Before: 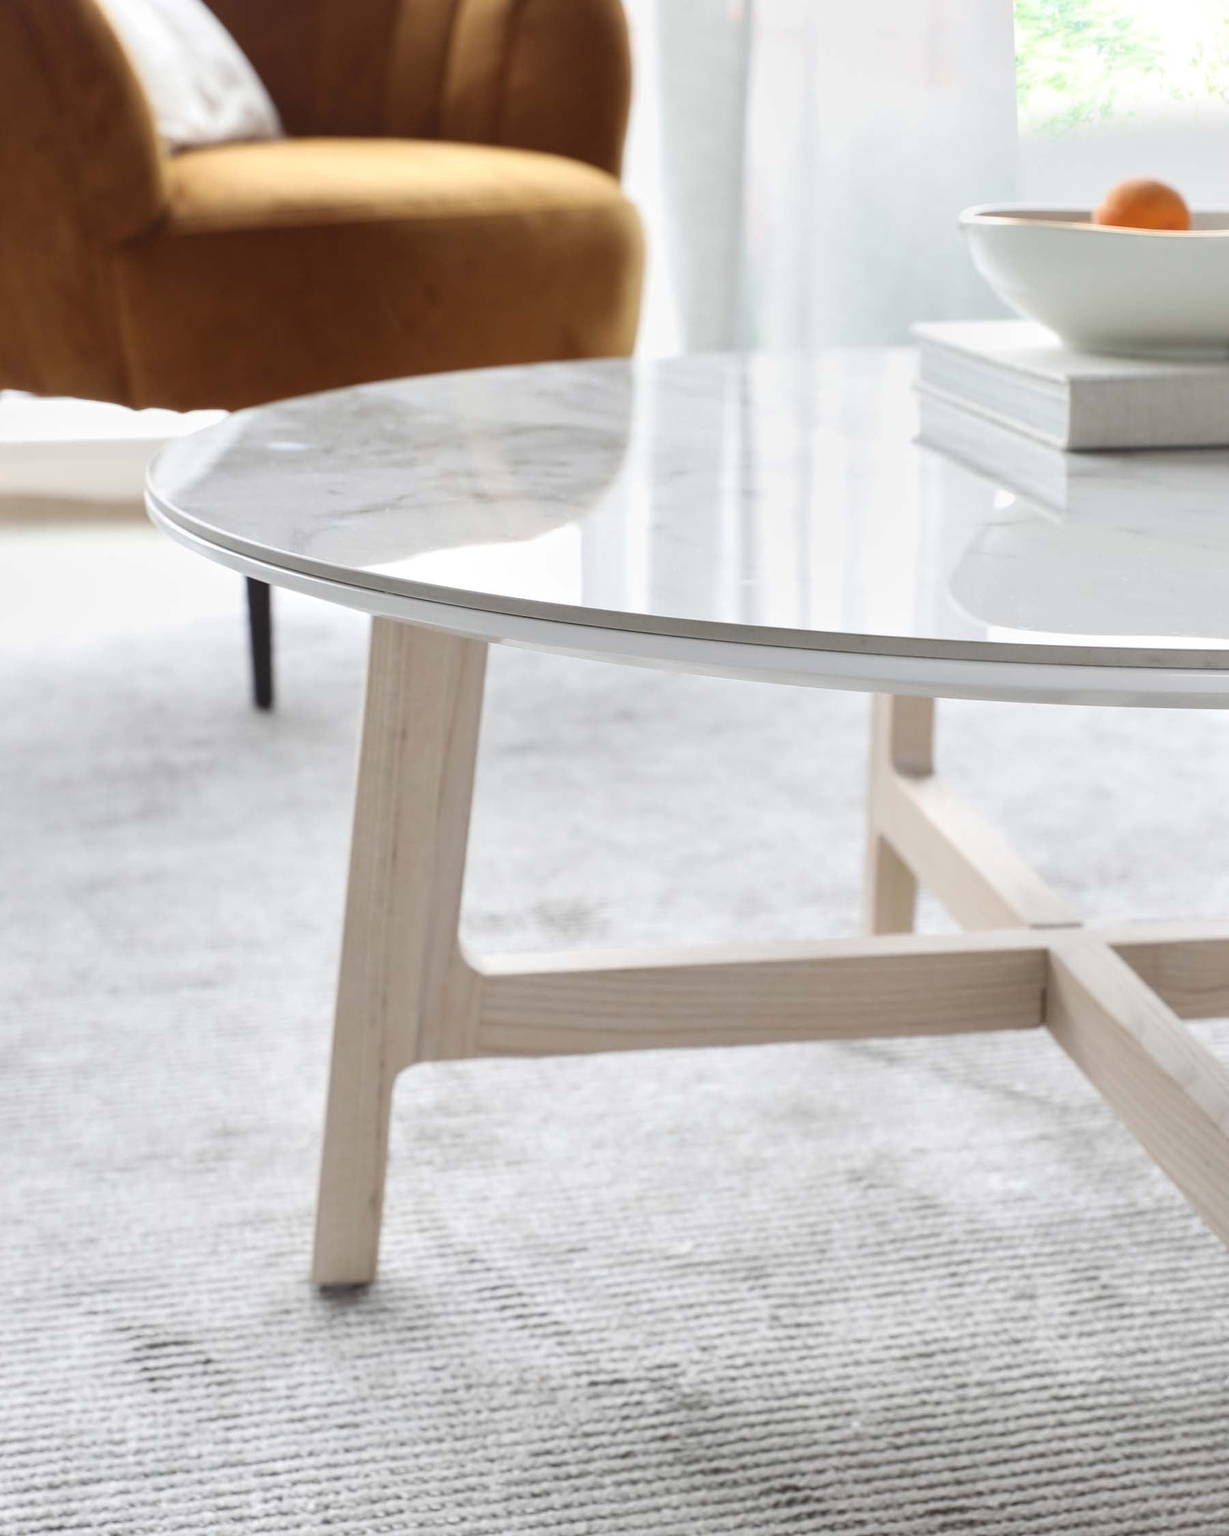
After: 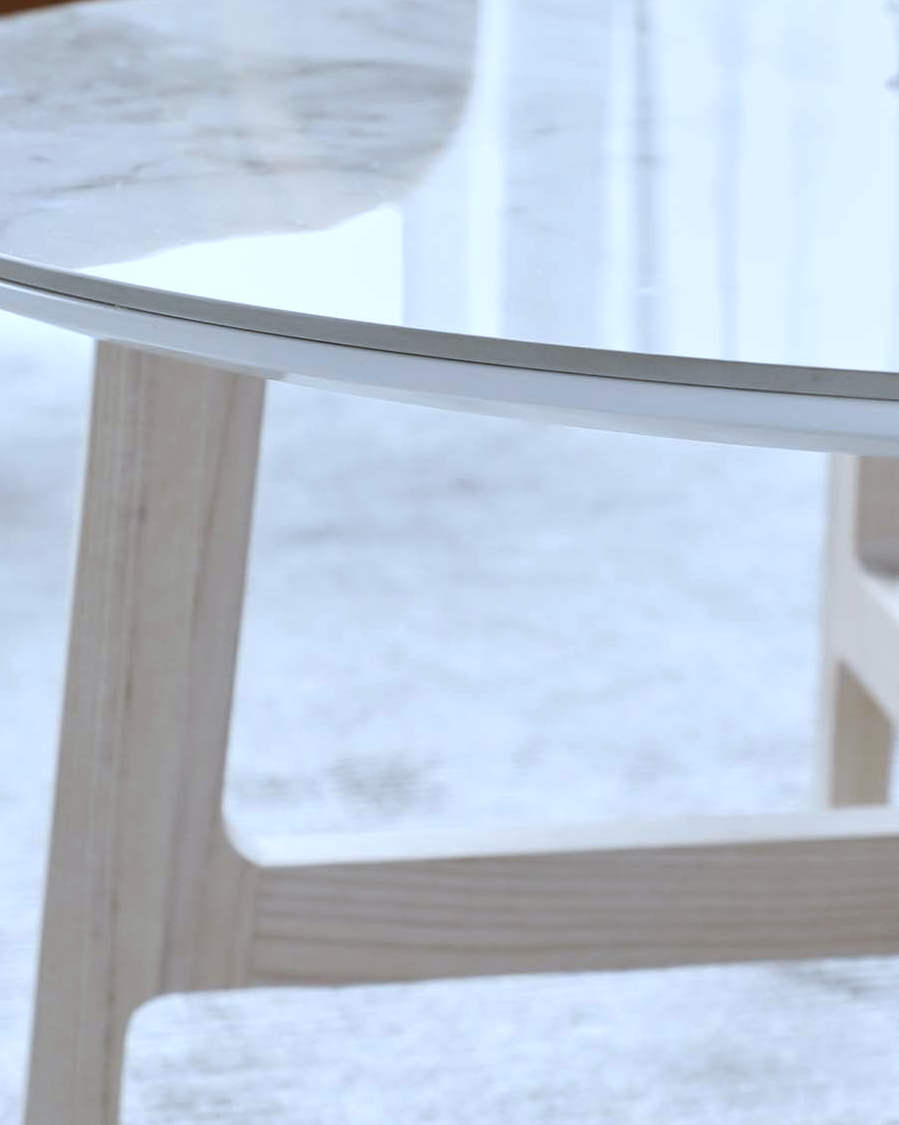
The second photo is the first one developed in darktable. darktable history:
crop: left 25%, top 25%, right 25%, bottom 25%
white balance: red 0.924, blue 1.095
